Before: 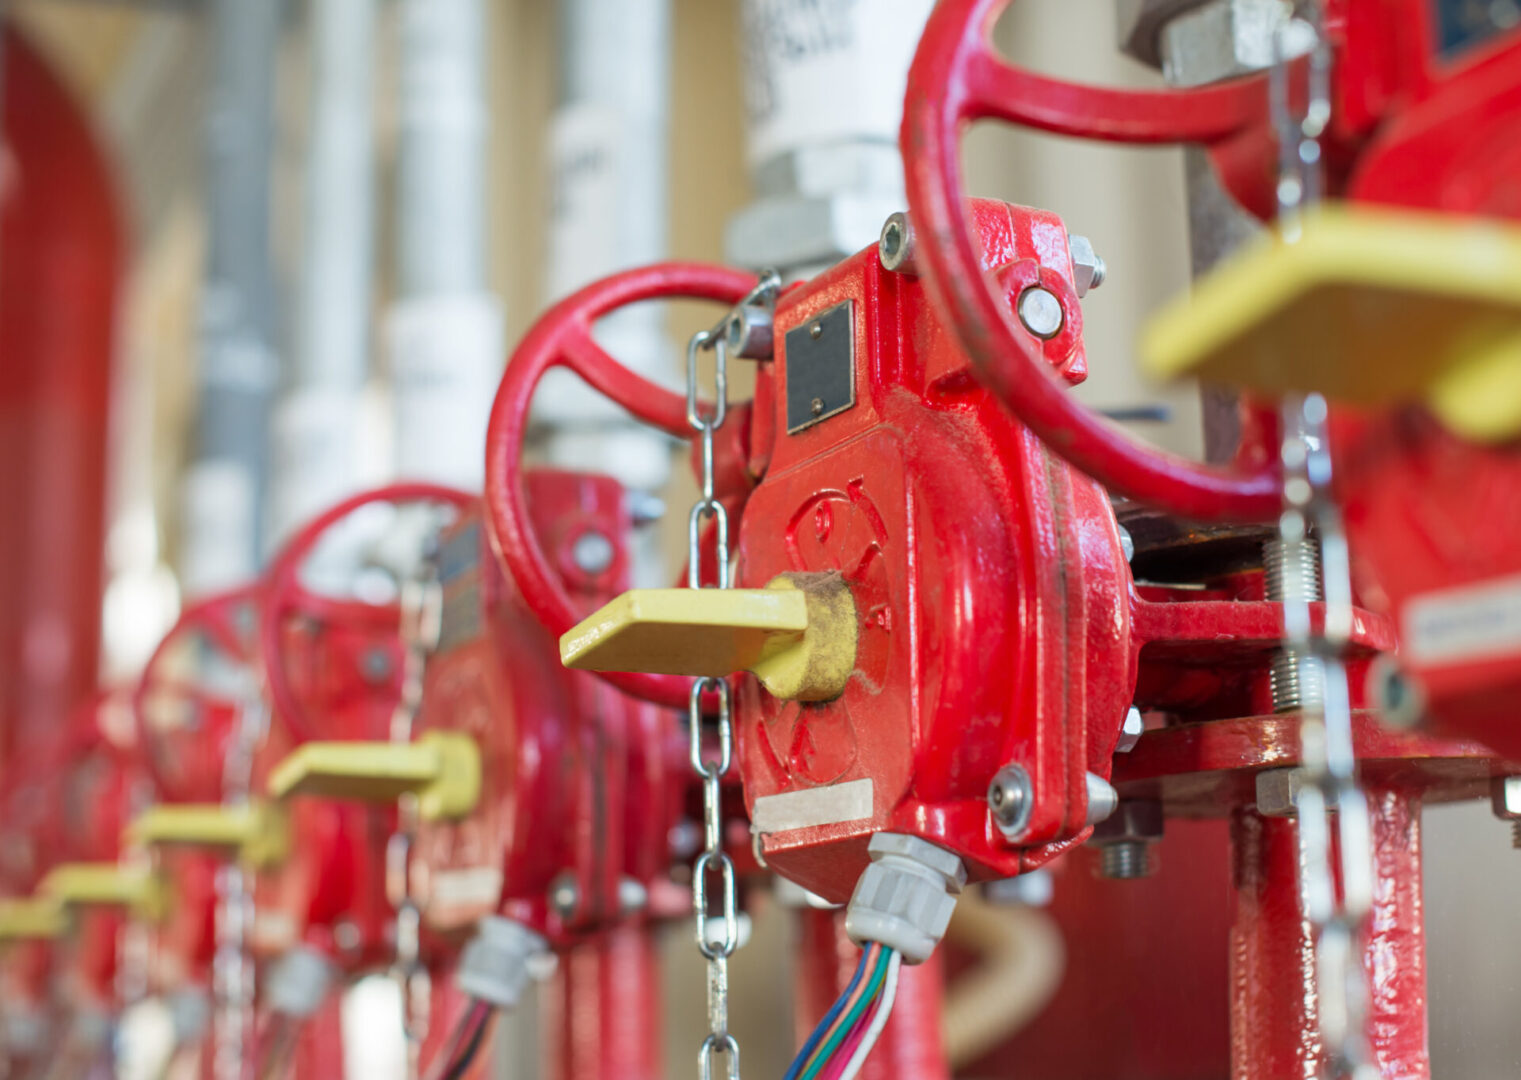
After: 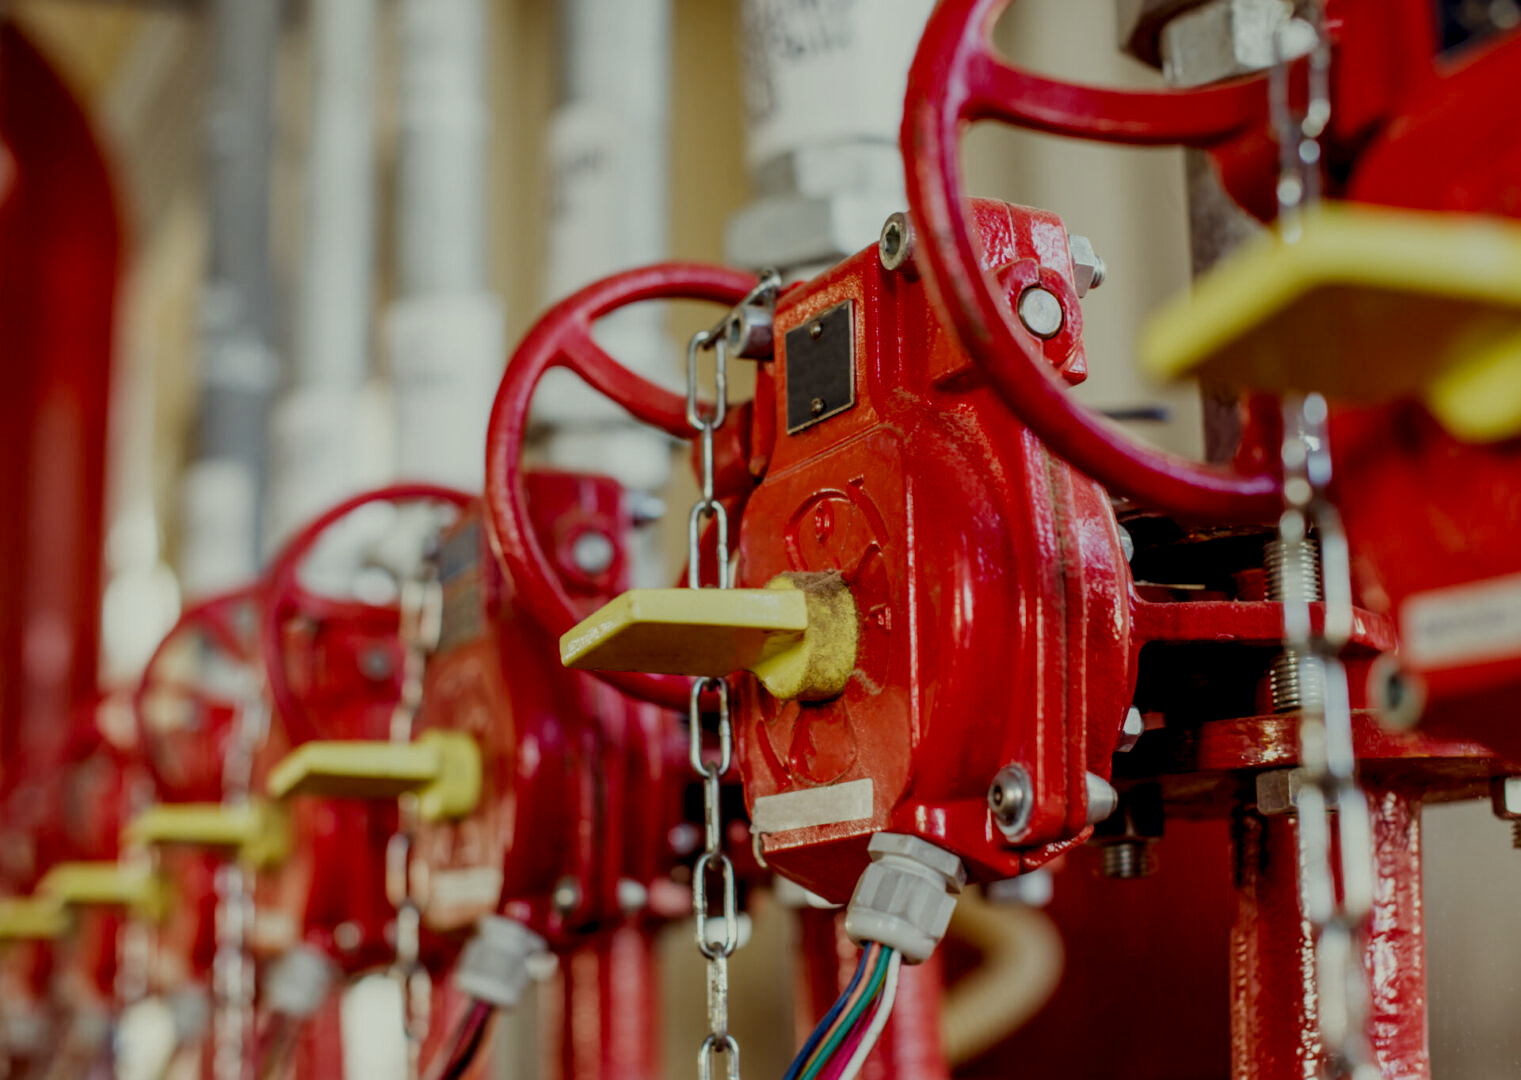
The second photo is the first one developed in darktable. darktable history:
color correction: highlights a* -4.28, highlights b* 6.53
filmic rgb: middle gray luminance 30%, black relative exposure -9 EV, white relative exposure 7 EV, threshold 6 EV, target black luminance 0%, hardness 2.94, latitude 2.04%, contrast 0.963, highlights saturation mix 5%, shadows ↔ highlights balance 12.16%, add noise in highlights 0, preserve chrominance no, color science v3 (2019), use custom middle-gray values true, iterations of high-quality reconstruction 0, contrast in highlights soft, enable highlight reconstruction true
local contrast: highlights 20%, detail 150%
rgb levels: mode RGB, independent channels, levels [[0, 0.5, 1], [0, 0.521, 1], [0, 0.536, 1]]
